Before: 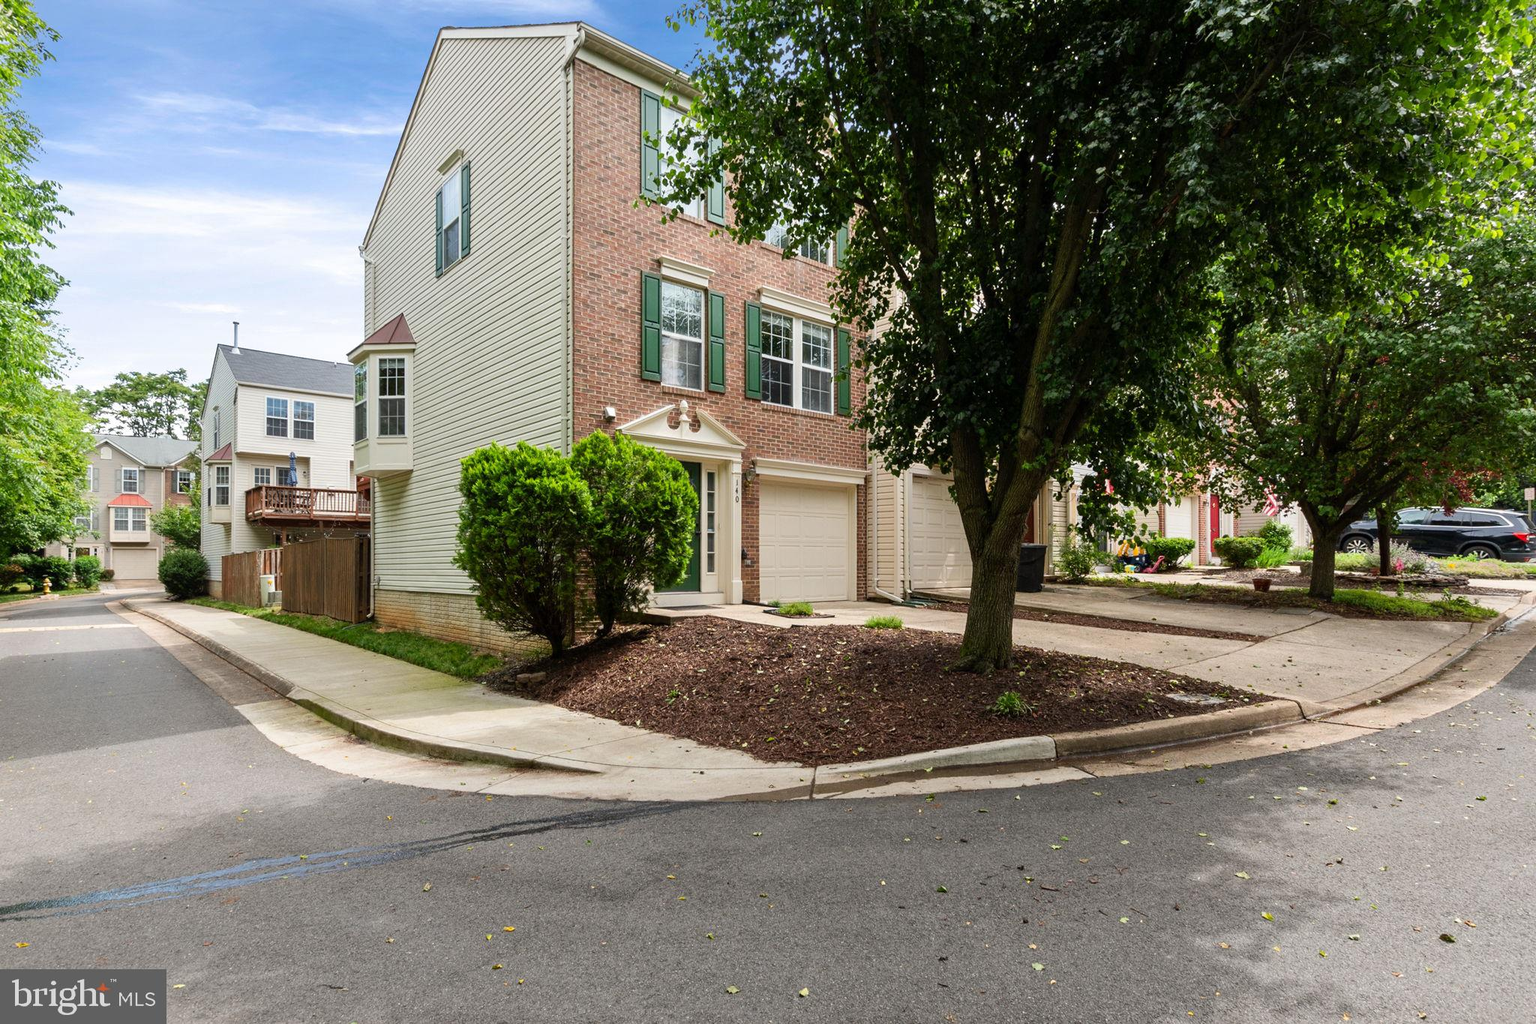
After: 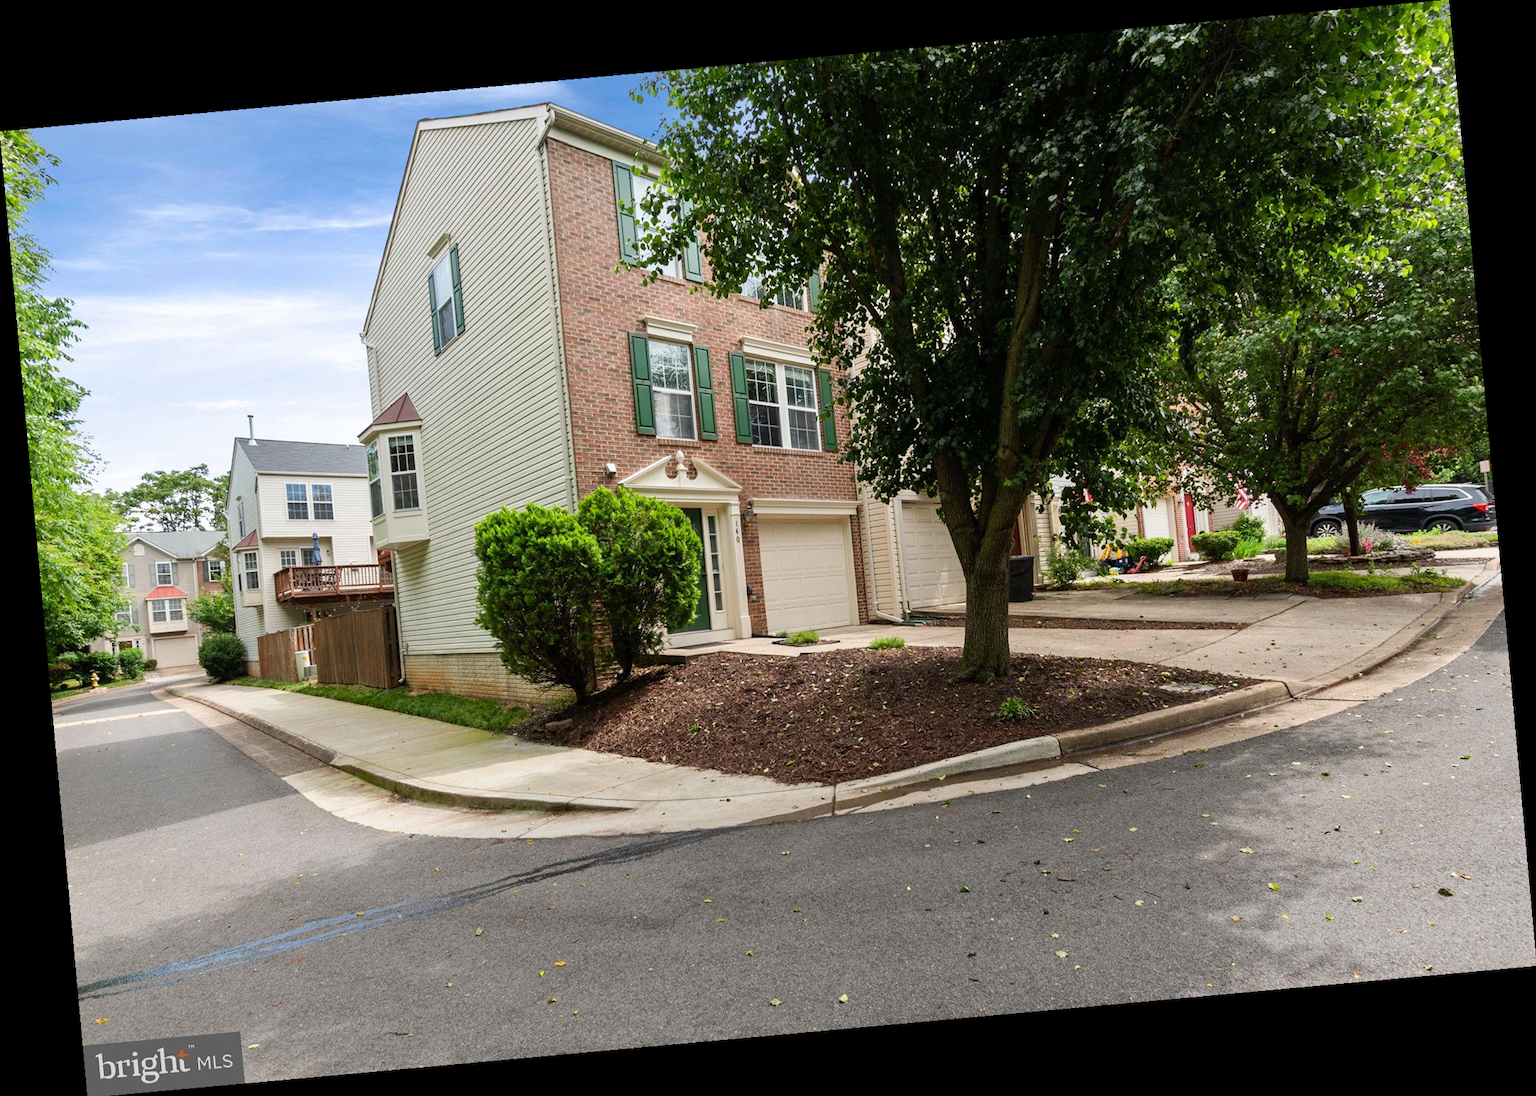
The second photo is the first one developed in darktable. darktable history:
rotate and perspective: rotation -5.2°, automatic cropping off
color balance rgb: global vibrance 0.5%
